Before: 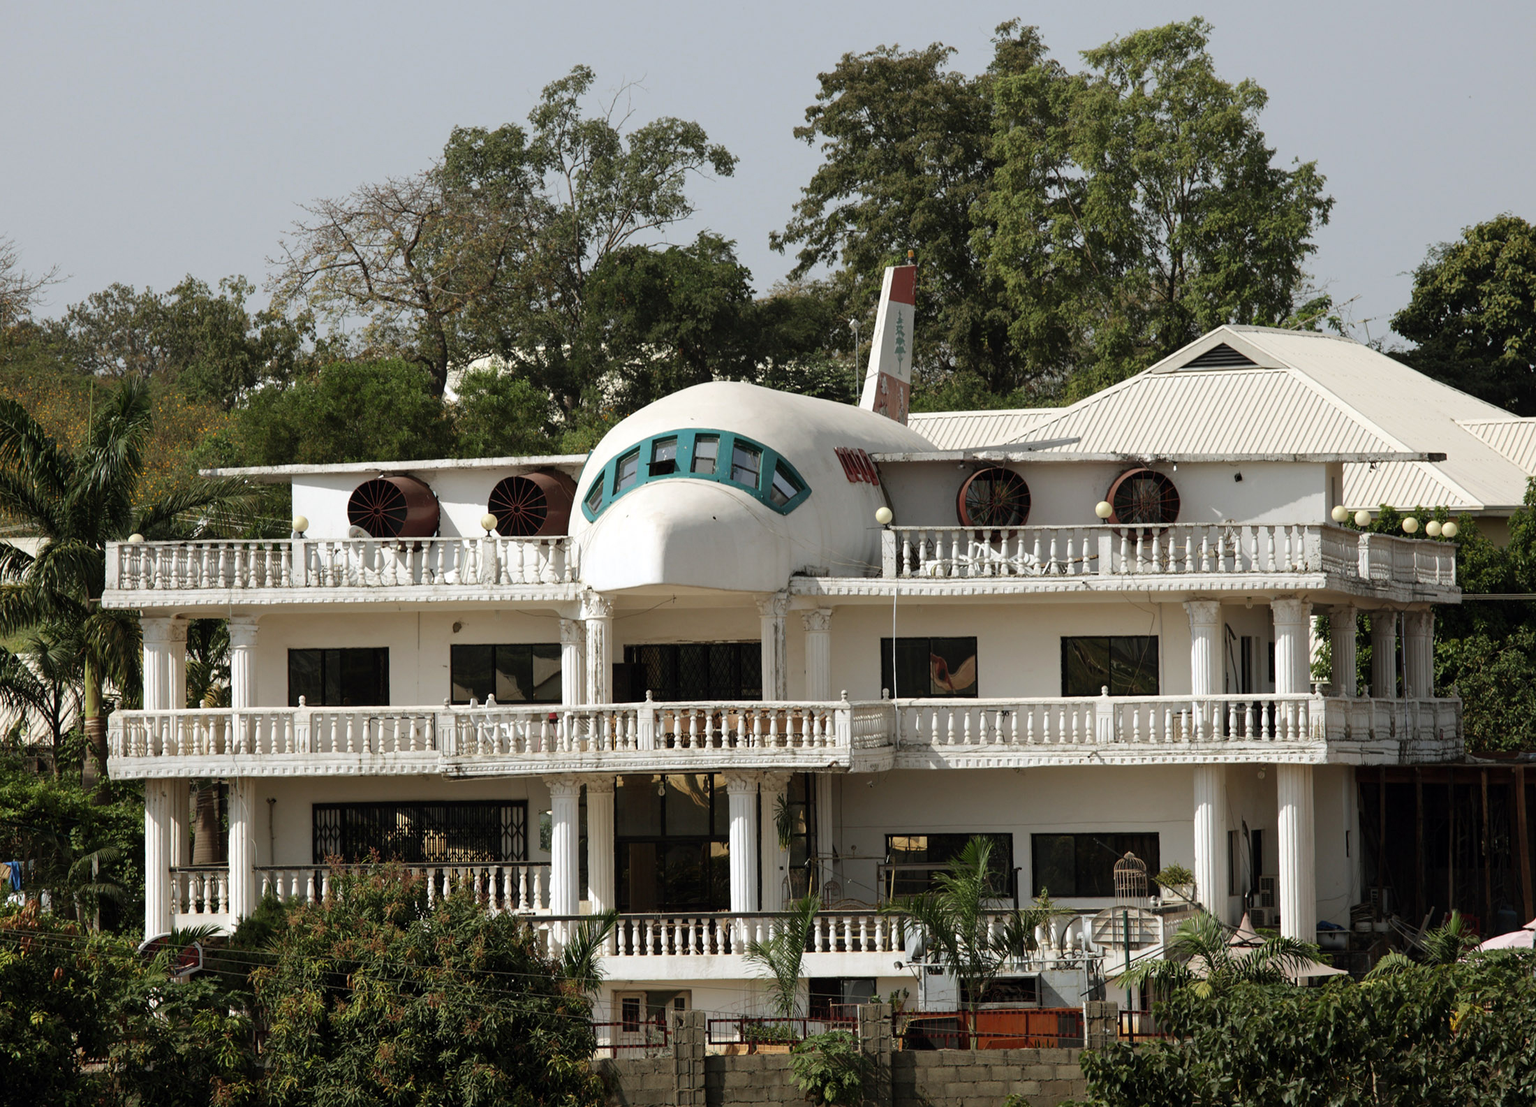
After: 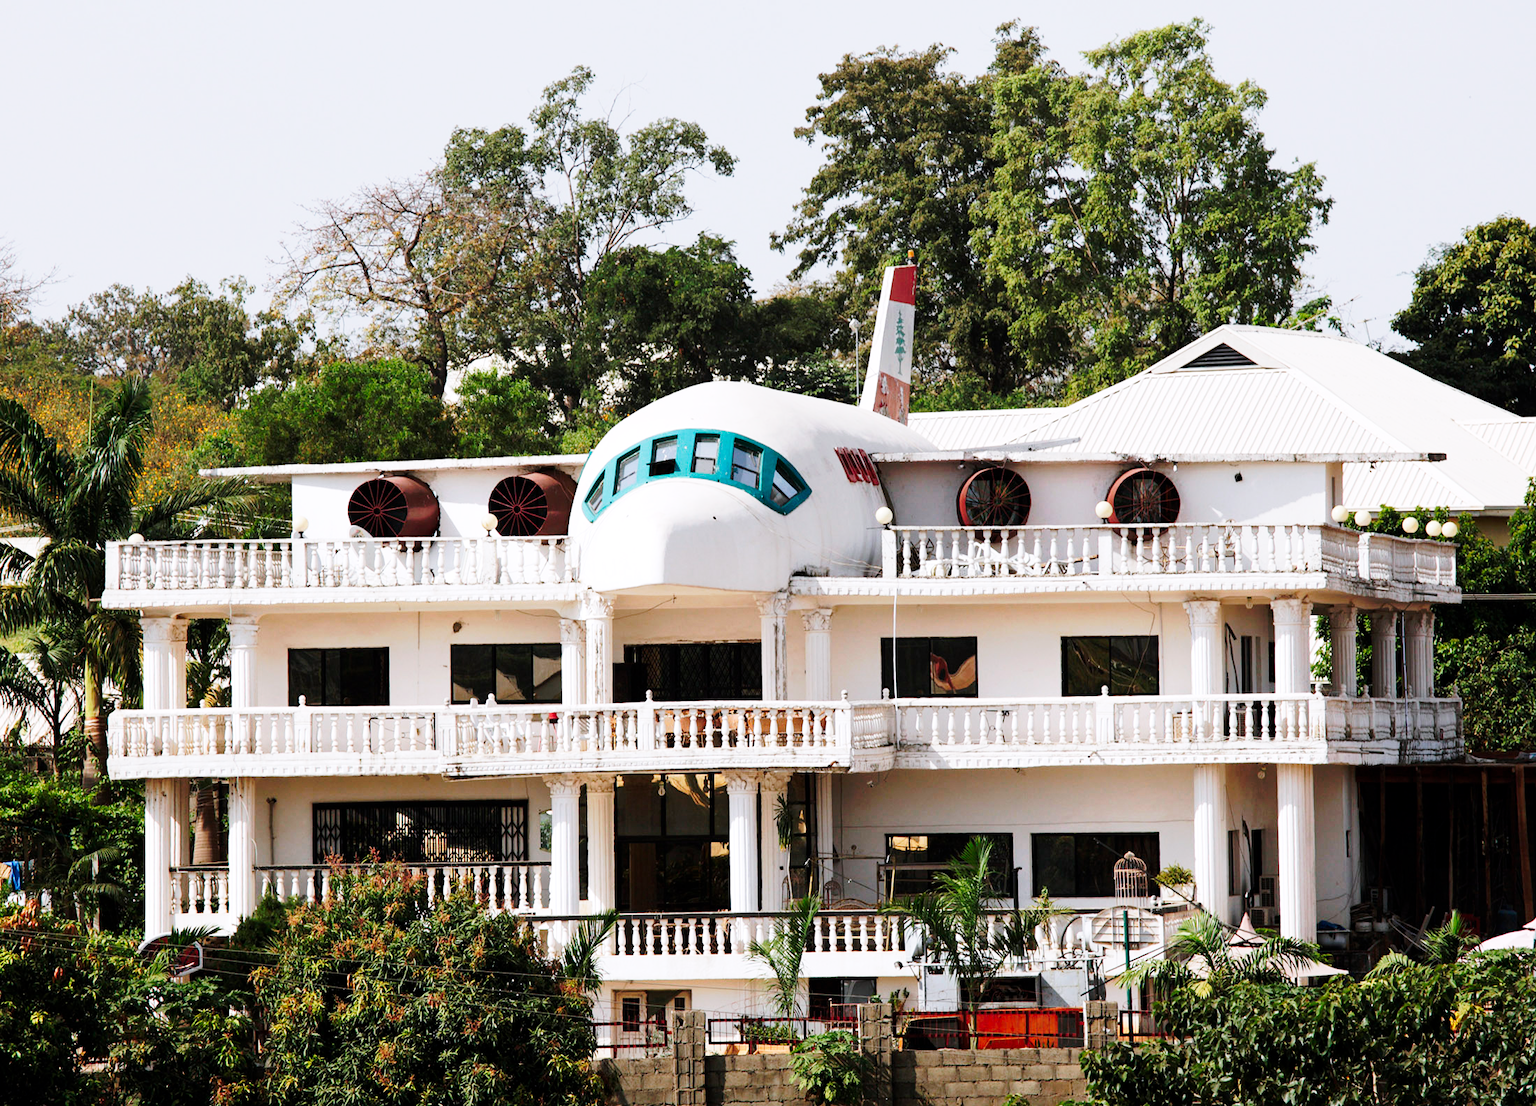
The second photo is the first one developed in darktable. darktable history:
tone equalizer: on, module defaults
white balance: red 1.004, blue 1.096
tone curve: curves: ch0 [(0, 0) (0.003, 0.003) (0.011, 0.013) (0.025, 0.029) (0.044, 0.052) (0.069, 0.082) (0.1, 0.118) (0.136, 0.161) (0.177, 0.21) (0.224, 0.27) (0.277, 0.38) (0.335, 0.49) (0.399, 0.594) (0.468, 0.692) (0.543, 0.794) (0.623, 0.857) (0.709, 0.919) (0.801, 0.955) (0.898, 0.978) (1, 1)], preserve colors none
